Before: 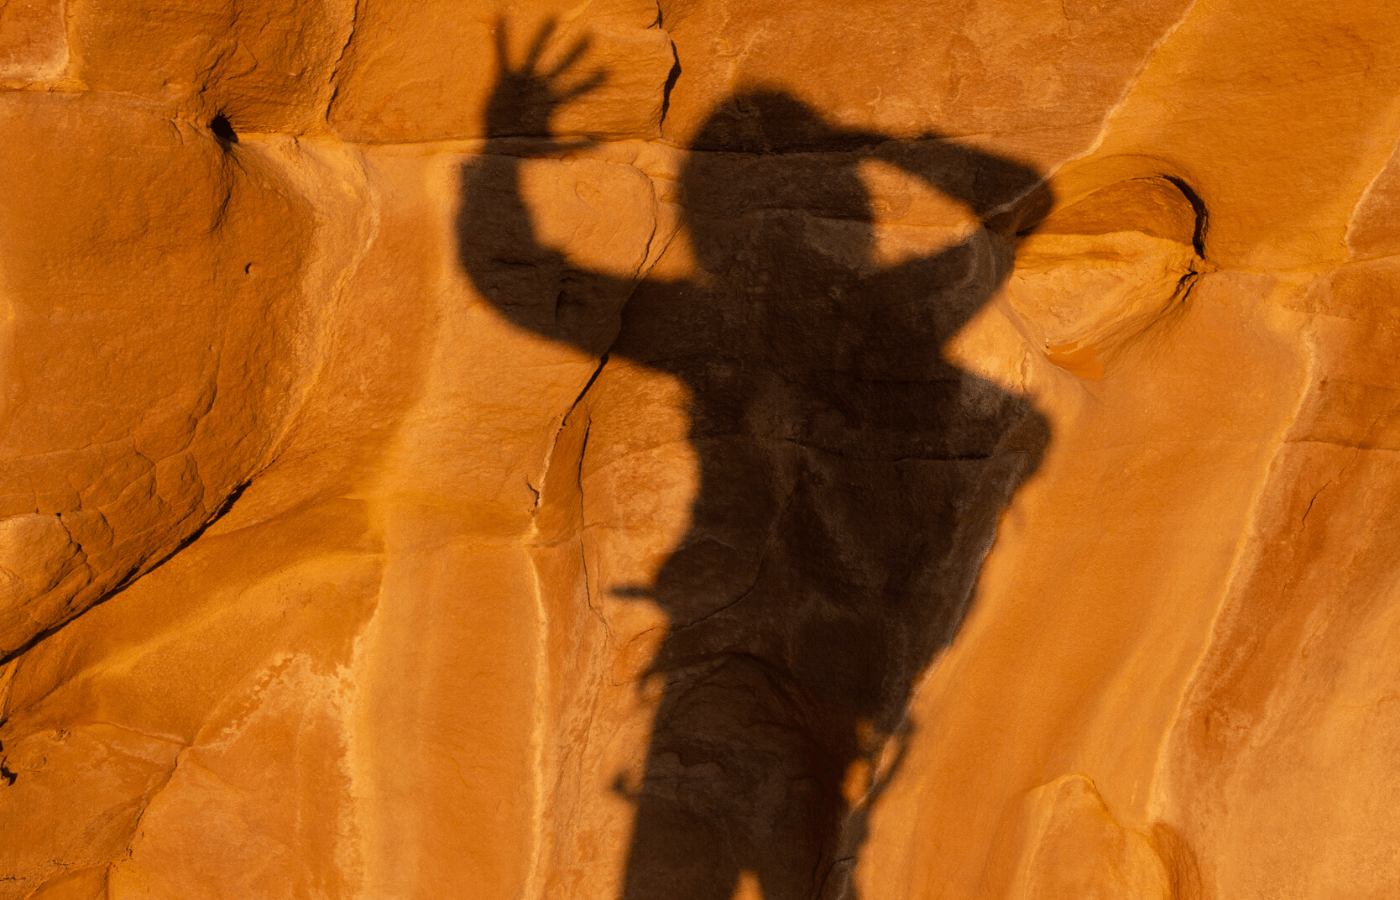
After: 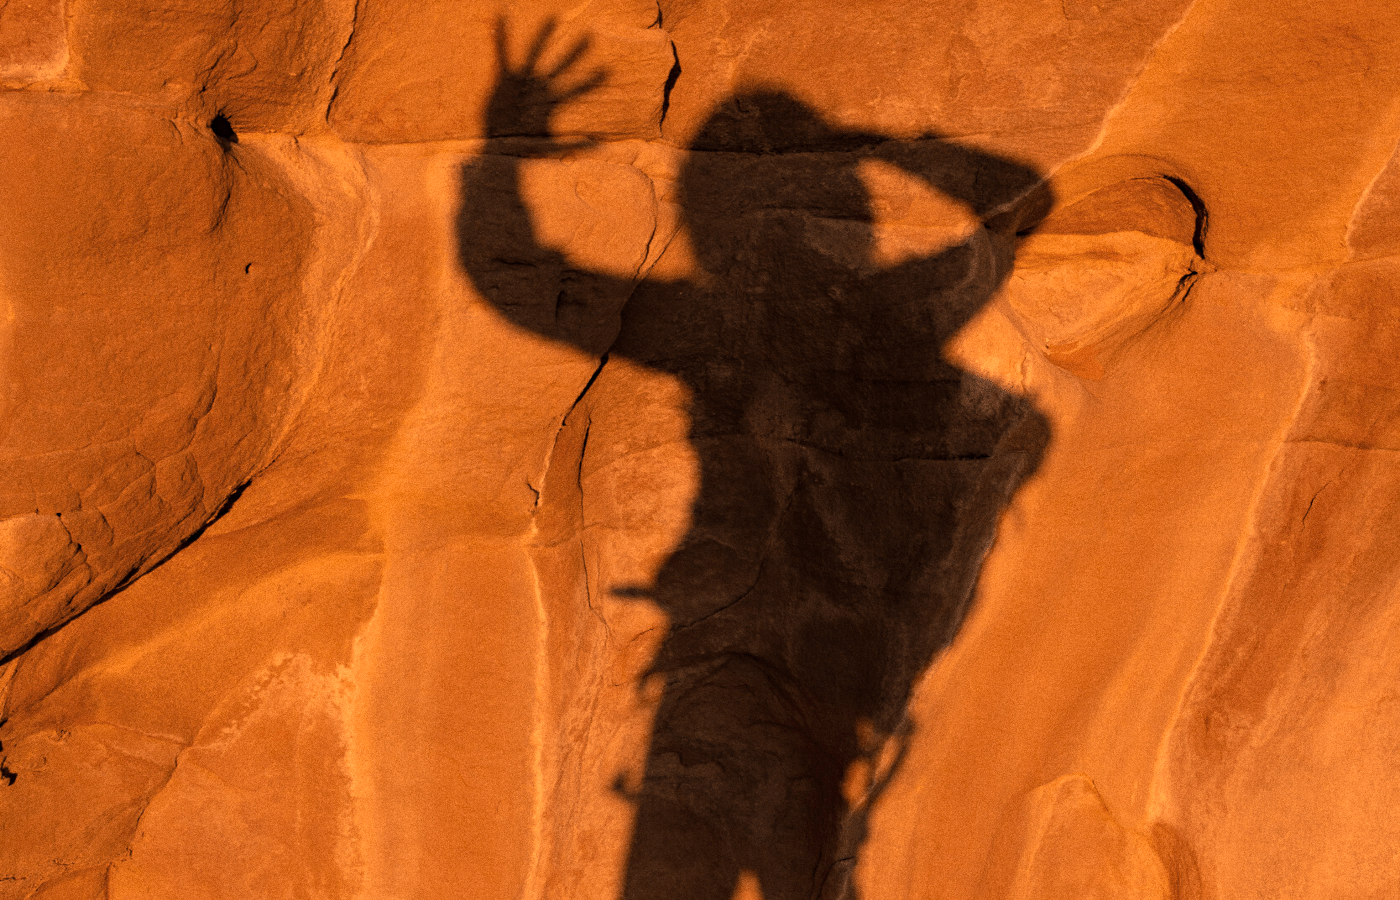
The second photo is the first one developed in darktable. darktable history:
color correction: highlights a* 40, highlights b* 40, saturation 0.69
haze removal: compatibility mode true, adaptive false
grain: coarseness 0.47 ISO
white balance: red 1.029, blue 0.92
